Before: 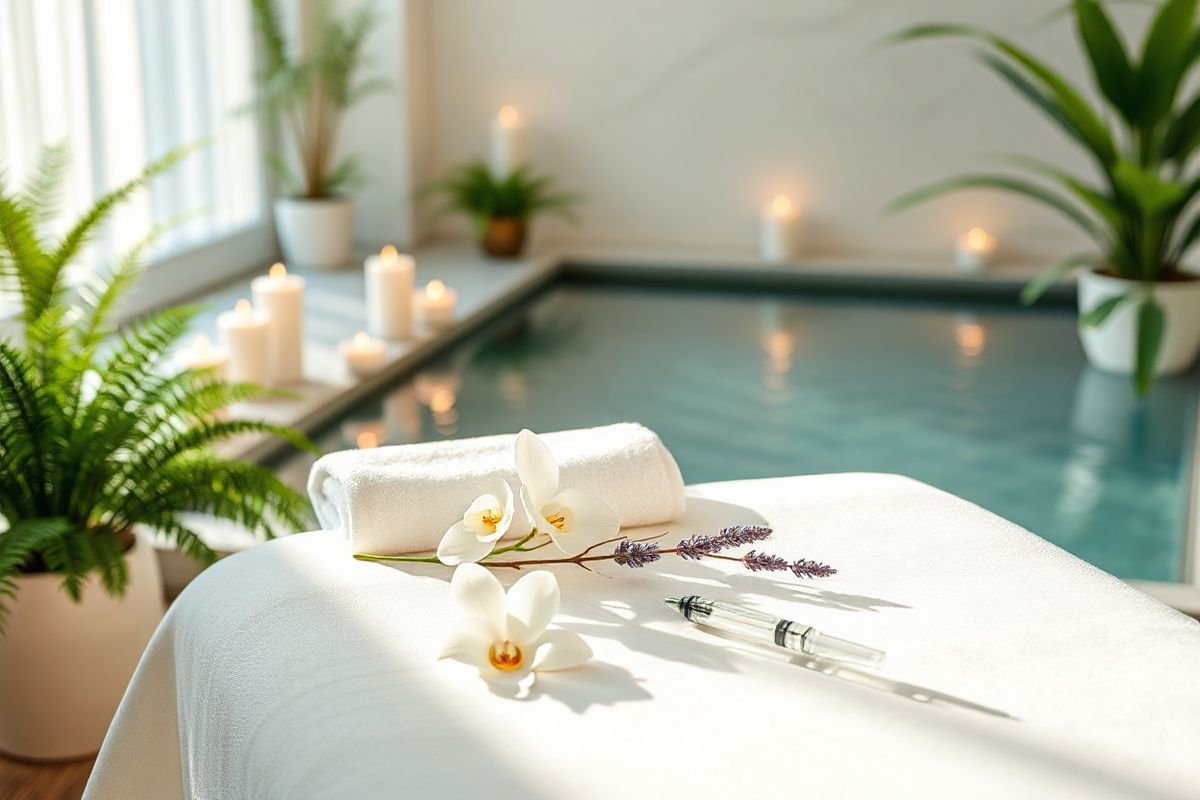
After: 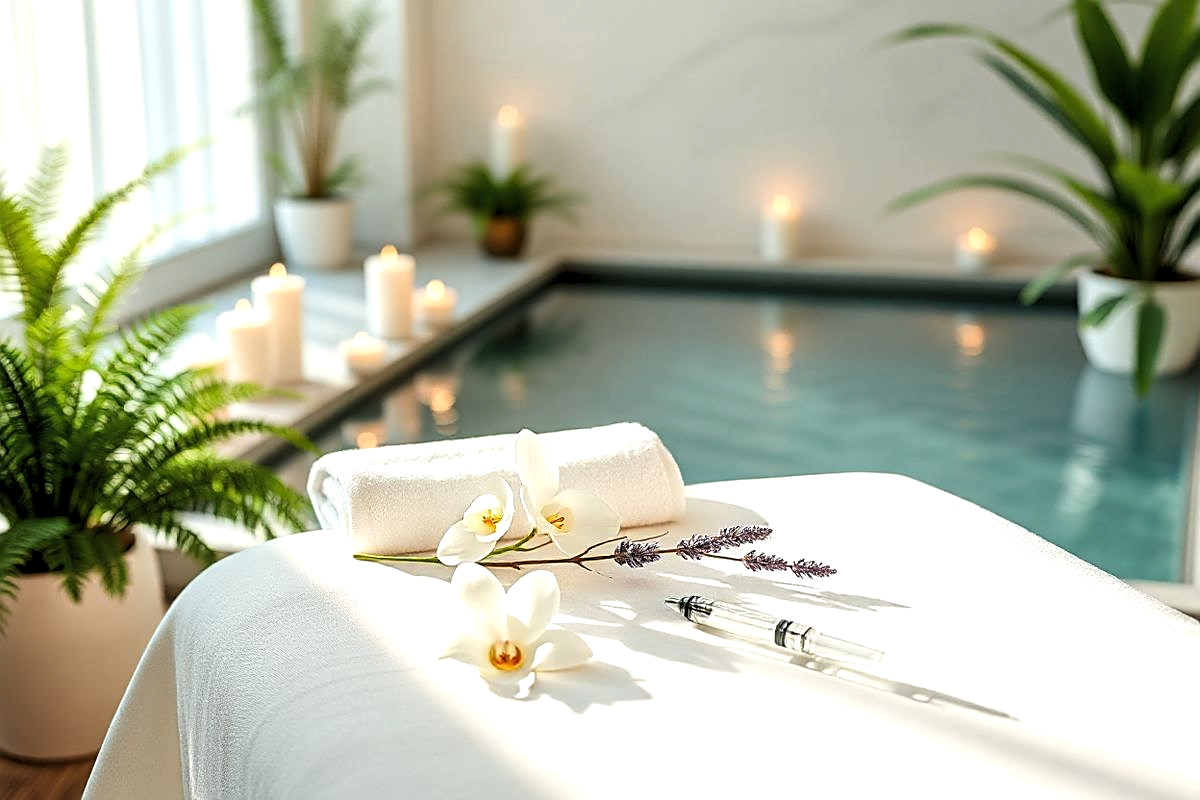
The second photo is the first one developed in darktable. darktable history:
levels: levels [0.062, 0.494, 0.925]
sharpen: on, module defaults
